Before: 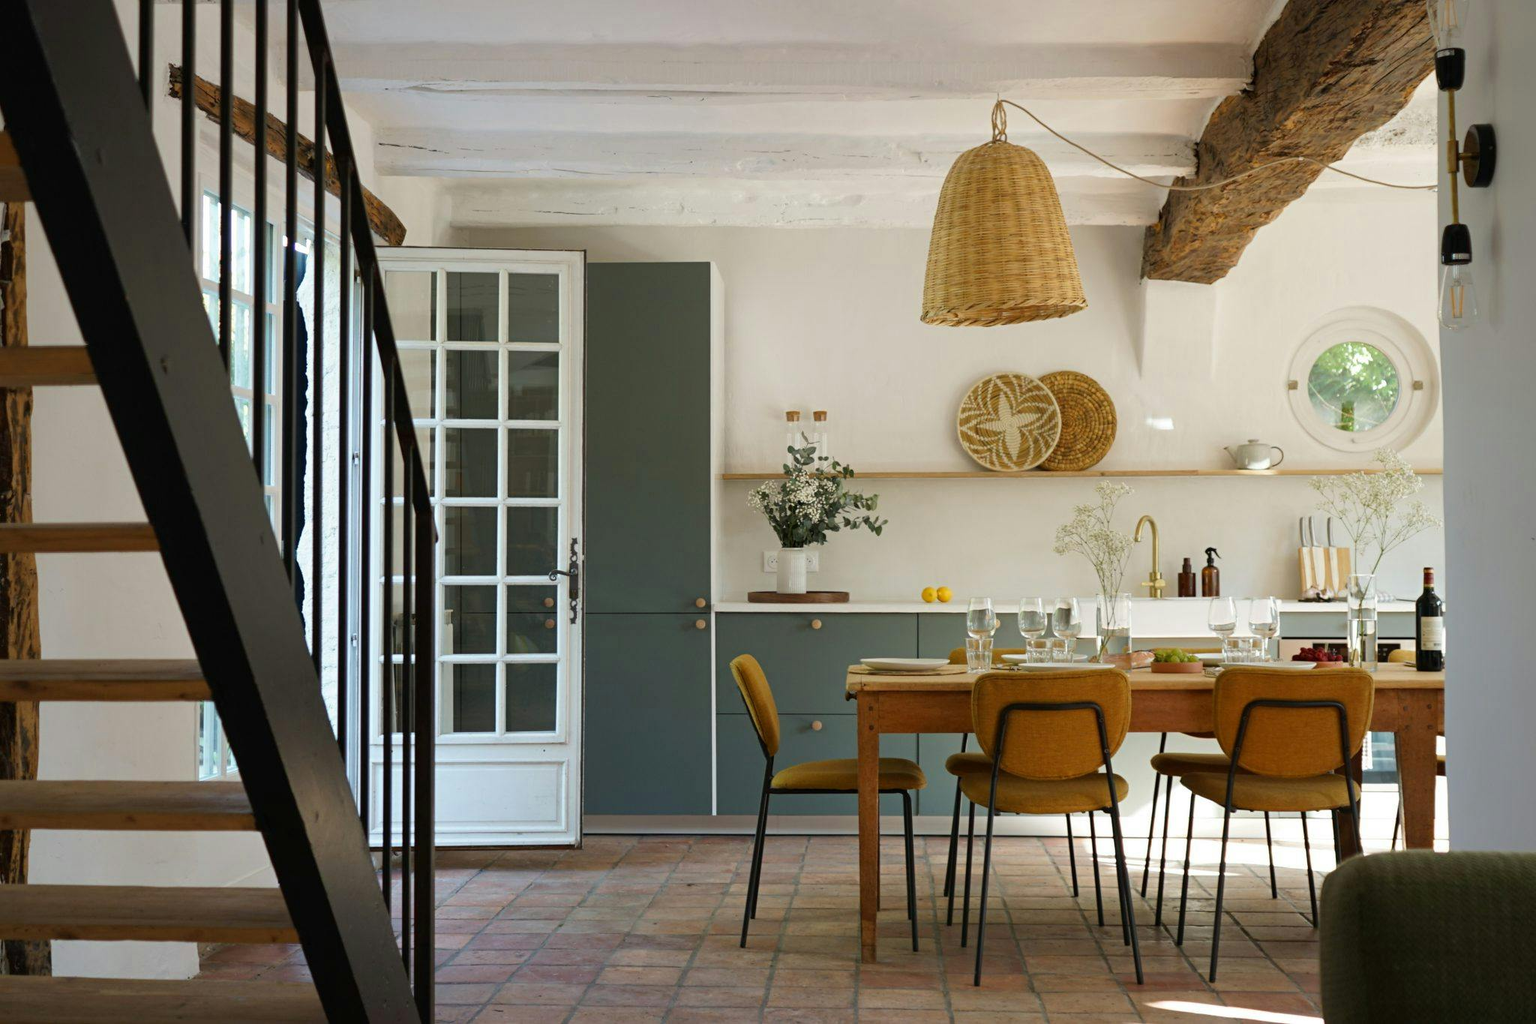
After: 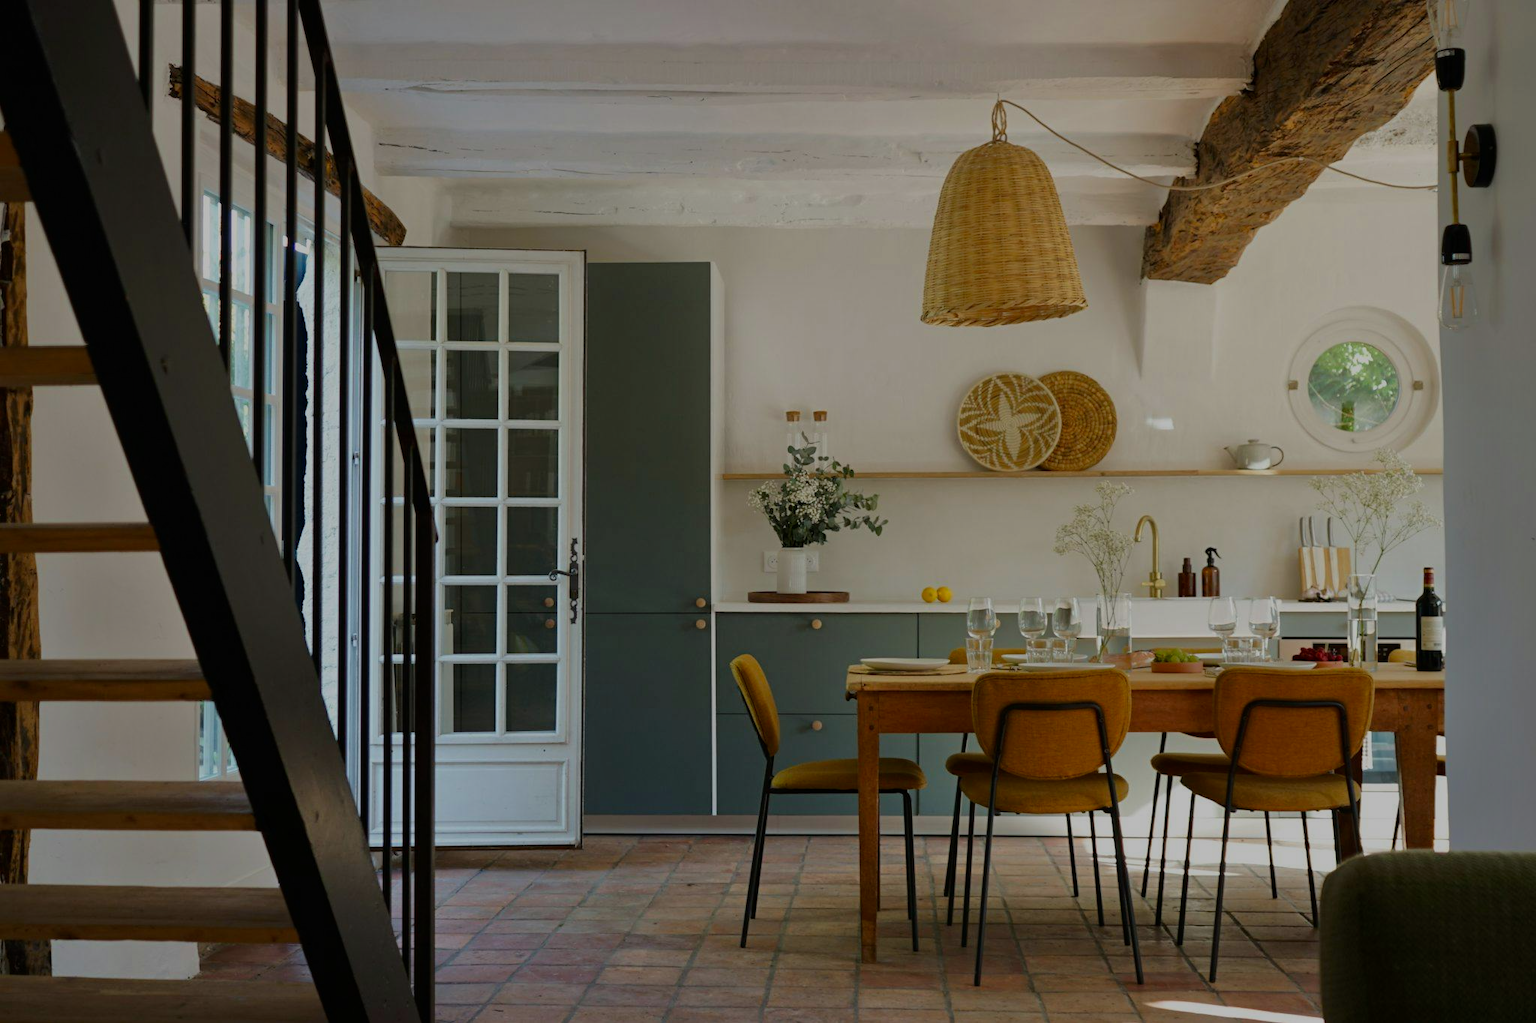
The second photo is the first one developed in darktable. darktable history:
contrast brightness saturation: contrast 0.04, saturation 0.16
exposure: black level correction 0.001, exposure 0.955 EV, compensate exposure bias true, compensate highlight preservation false
tone equalizer: -8 EV -2 EV, -7 EV -2 EV, -6 EV -2 EV, -5 EV -2 EV, -4 EV -2 EV, -3 EV -2 EV, -2 EV -2 EV, -1 EV -1.63 EV, +0 EV -2 EV
